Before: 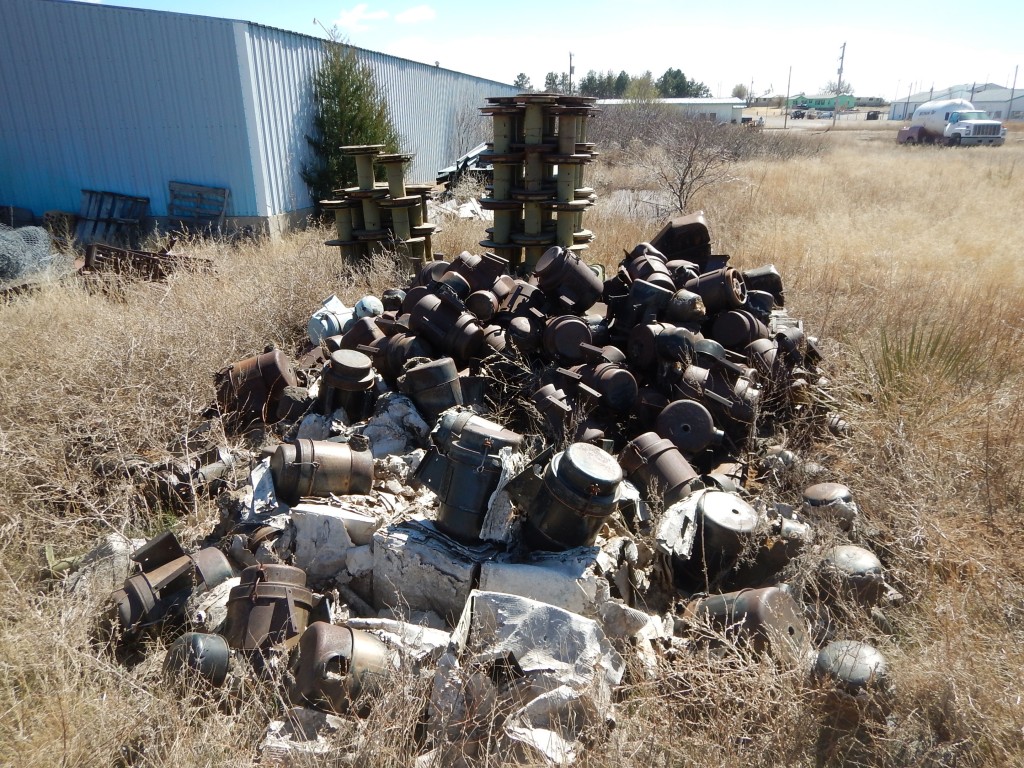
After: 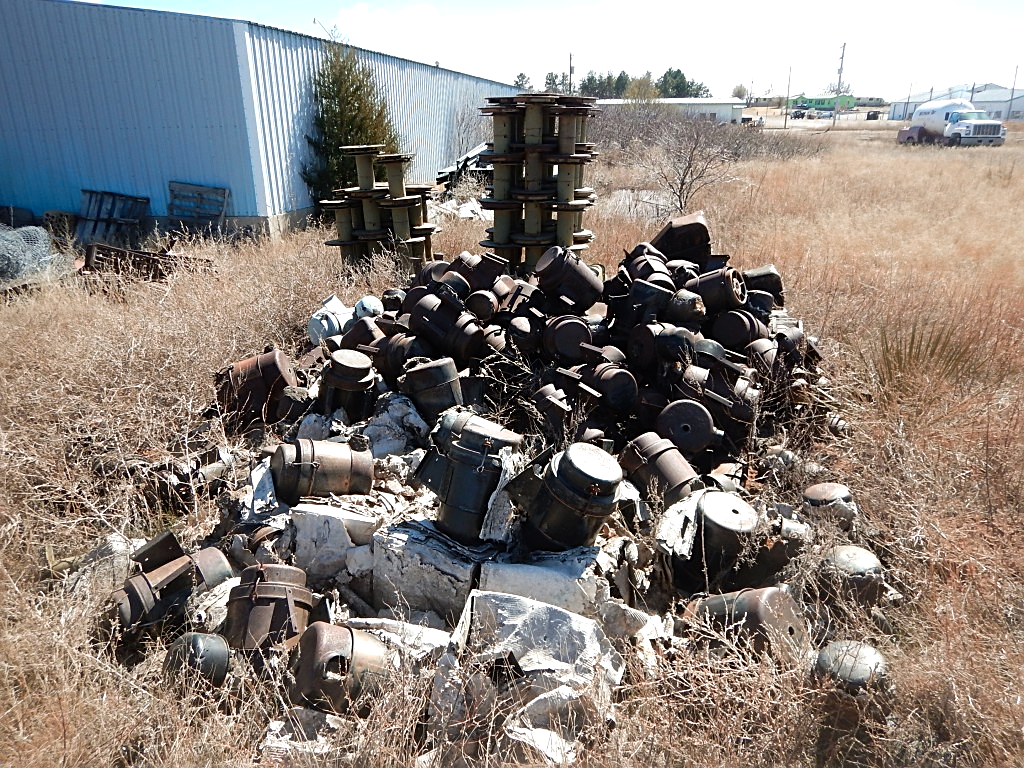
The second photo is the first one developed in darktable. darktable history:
tone equalizer: -8 EV -0.391 EV, -7 EV -0.376 EV, -6 EV -0.299 EV, -5 EV -0.213 EV, -3 EV 0.201 EV, -2 EV 0.352 EV, -1 EV 0.391 EV, +0 EV 0.387 EV, mask exposure compensation -0.501 EV
sharpen: on, module defaults
color zones: curves: ch0 [(0.006, 0.385) (0.143, 0.563) (0.243, 0.321) (0.352, 0.464) (0.516, 0.456) (0.625, 0.5) (0.75, 0.5) (0.875, 0.5)]; ch1 [(0, 0.5) (0.134, 0.504) (0.246, 0.463) (0.421, 0.515) (0.5, 0.56) (0.625, 0.5) (0.75, 0.5) (0.875, 0.5)]; ch2 [(0, 0.5) (0.131, 0.426) (0.307, 0.289) (0.38, 0.188) (0.513, 0.216) (0.625, 0.548) (0.75, 0.468) (0.838, 0.396) (0.971, 0.311)]
